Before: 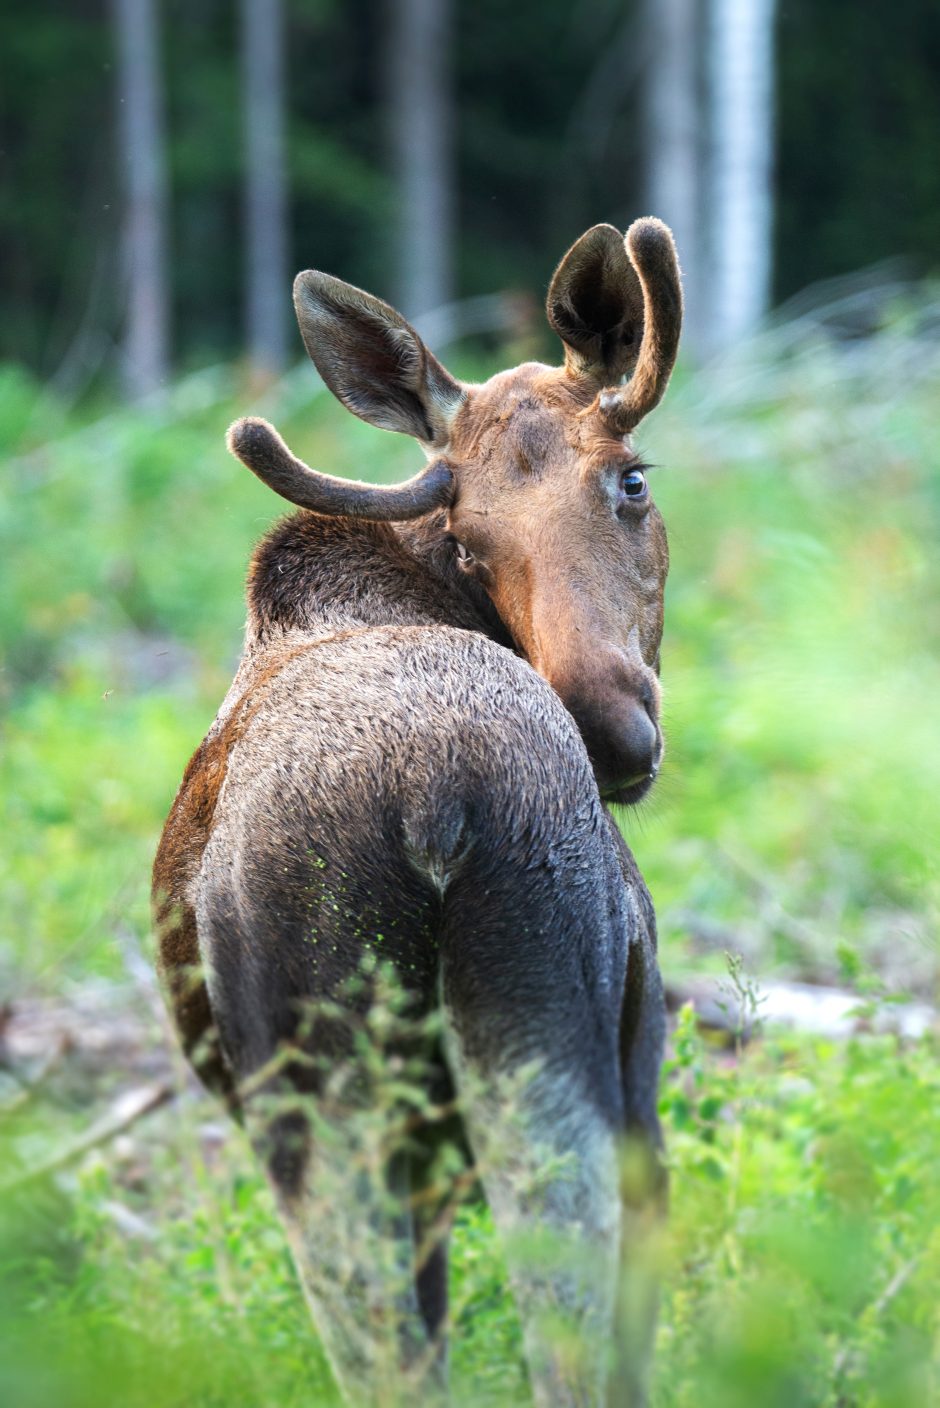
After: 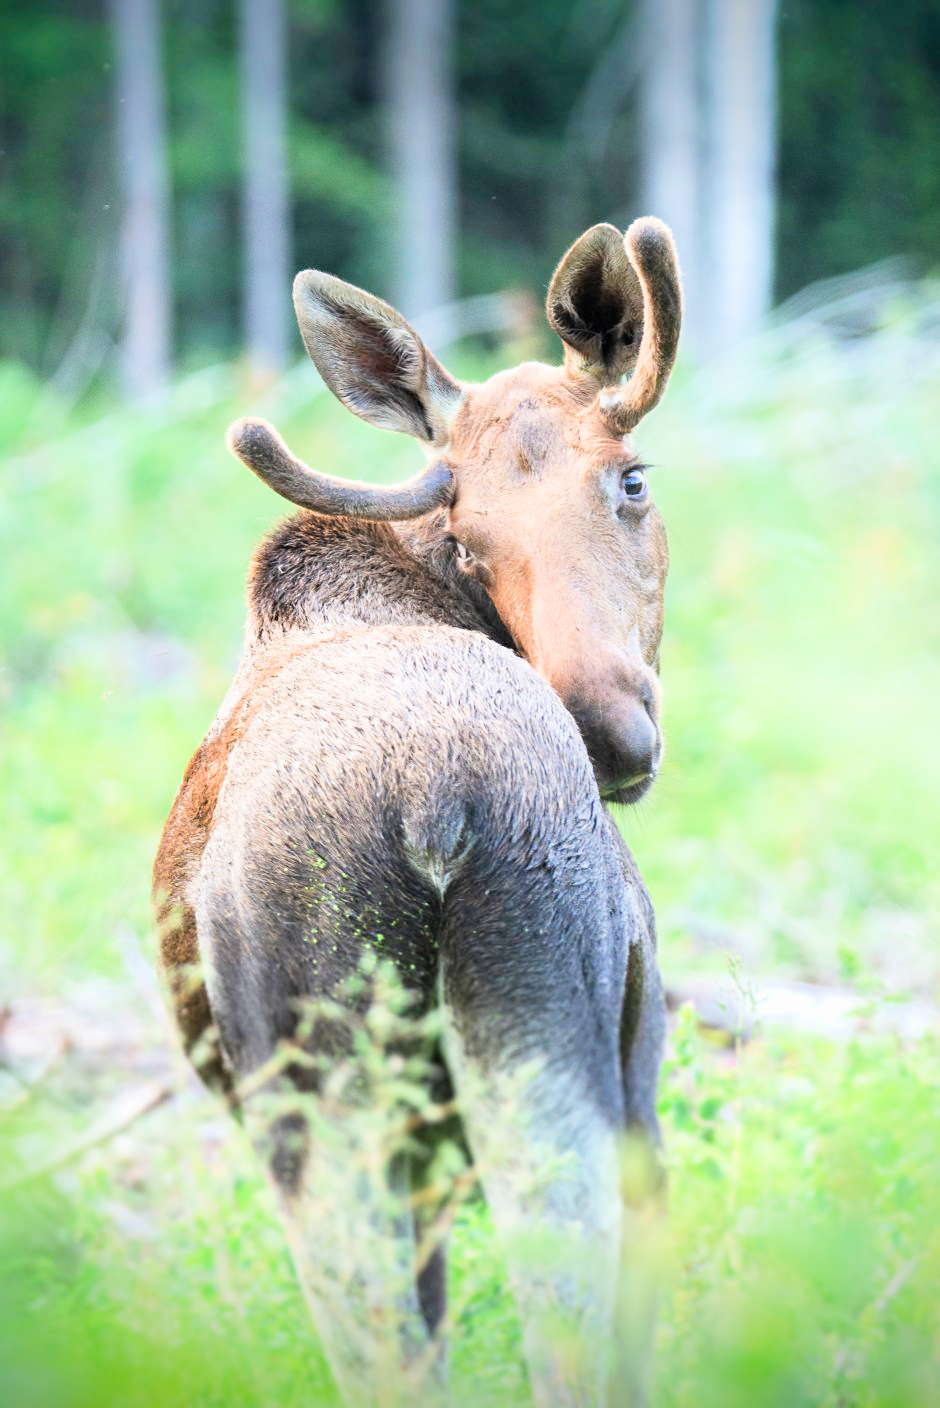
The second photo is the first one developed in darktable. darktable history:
exposure: exposure 2.207 EV, compensate highlight preservation false
vignetting: fall-off start 88.53%, fall-off radius 44.2%, saturation 0.376, width/height ratio 1.161
filmic rgb: black relative exposure -7.32 EV, white relative exposure 5.09 EV, hardness 3.2
